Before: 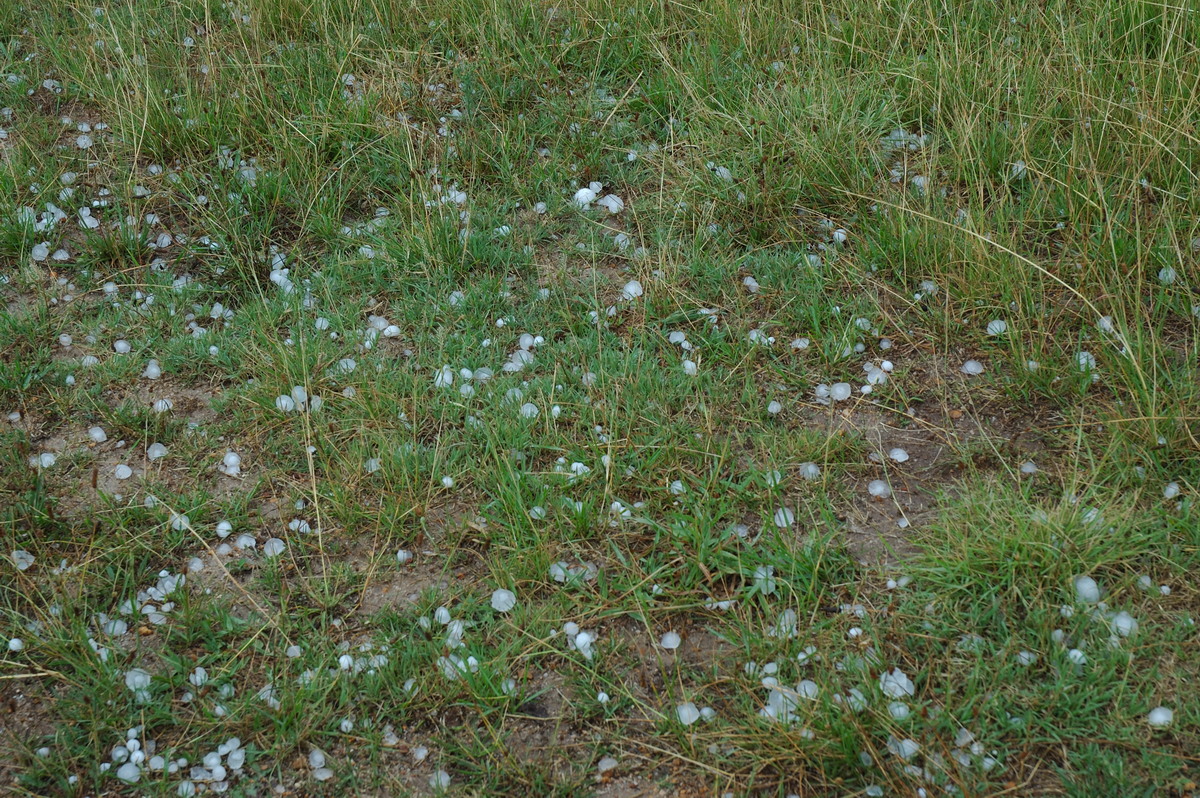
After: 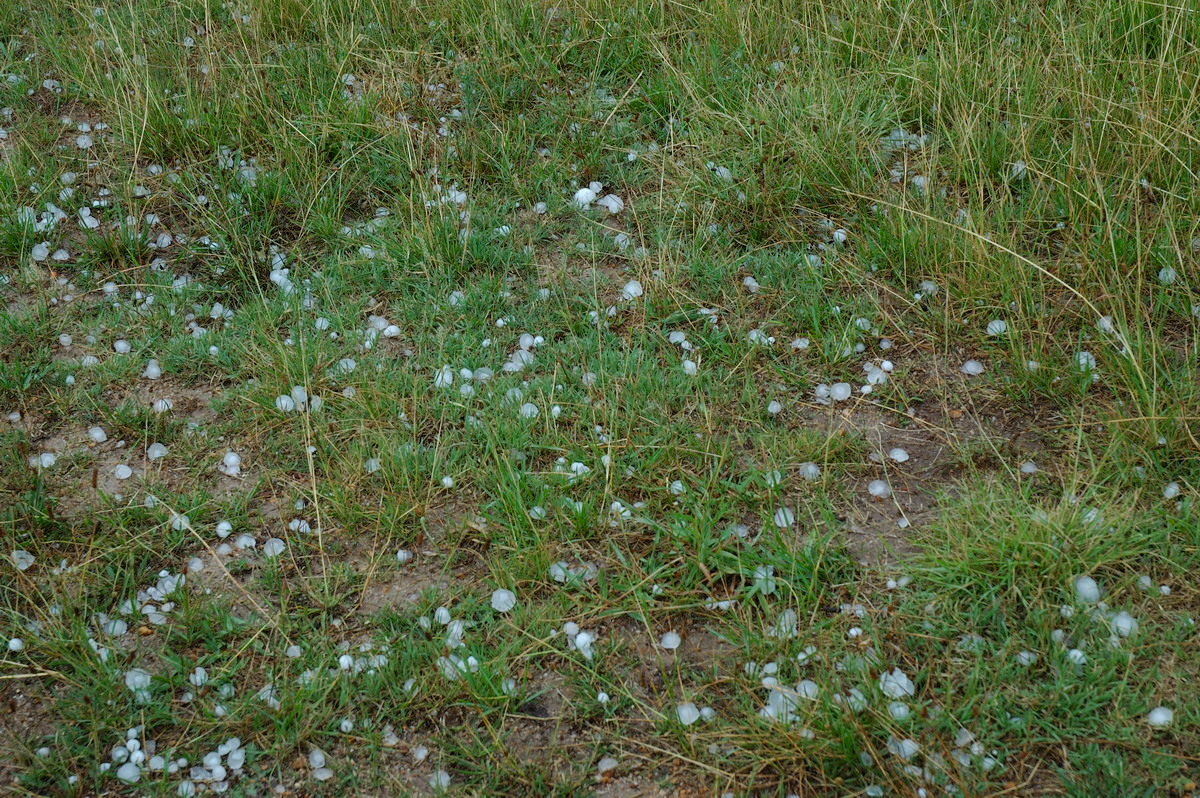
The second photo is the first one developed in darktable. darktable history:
color balance rgb: power › hue 324.25°, linear chroma grading › global chroma 2.983%, perceptual saturation grading › global saturation 0.889%
